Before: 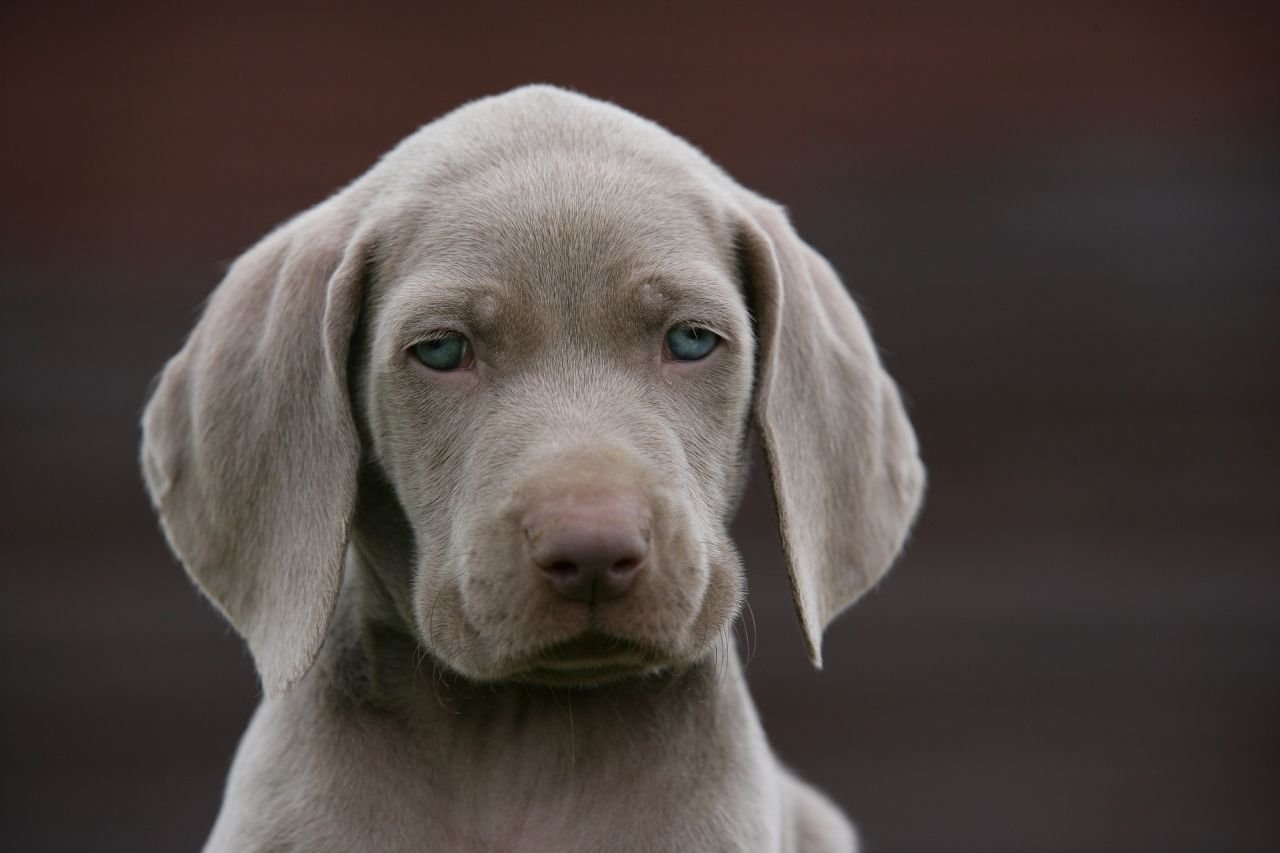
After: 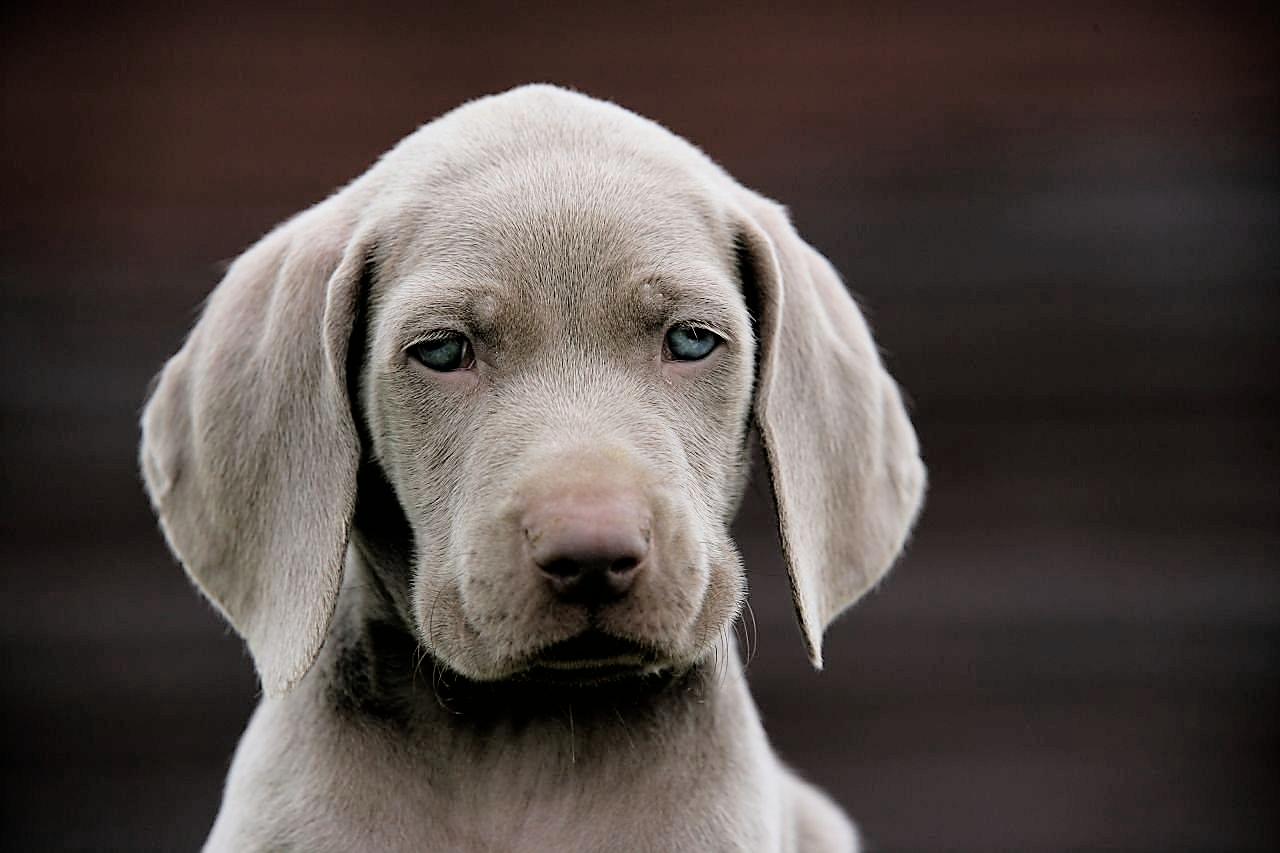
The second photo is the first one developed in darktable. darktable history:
filmic rgb: black relative exposure -3.81 EV, white relative exposure 3.48 EV, hardness 2.59, contrast 1.103
exposure: black level correction 0, exposure 0.695 EV, compensate highlight preservation false
sharpen: radius 1.409, amount 1.267, threshold 0.764
